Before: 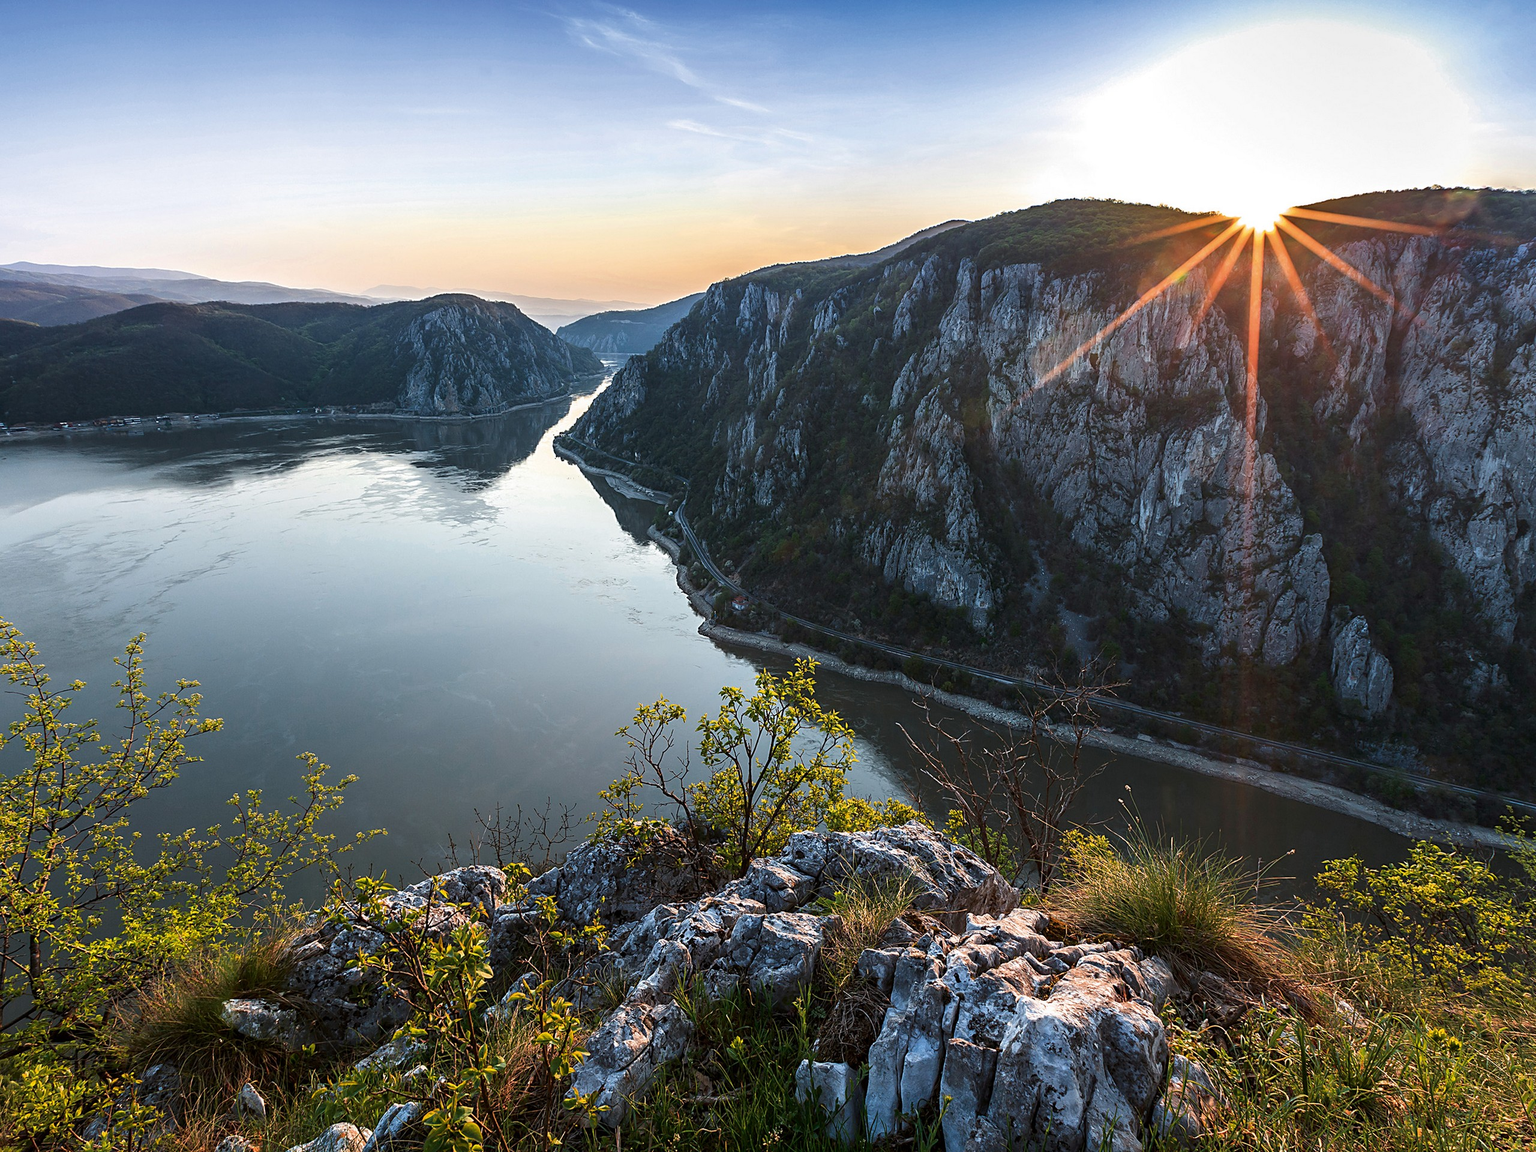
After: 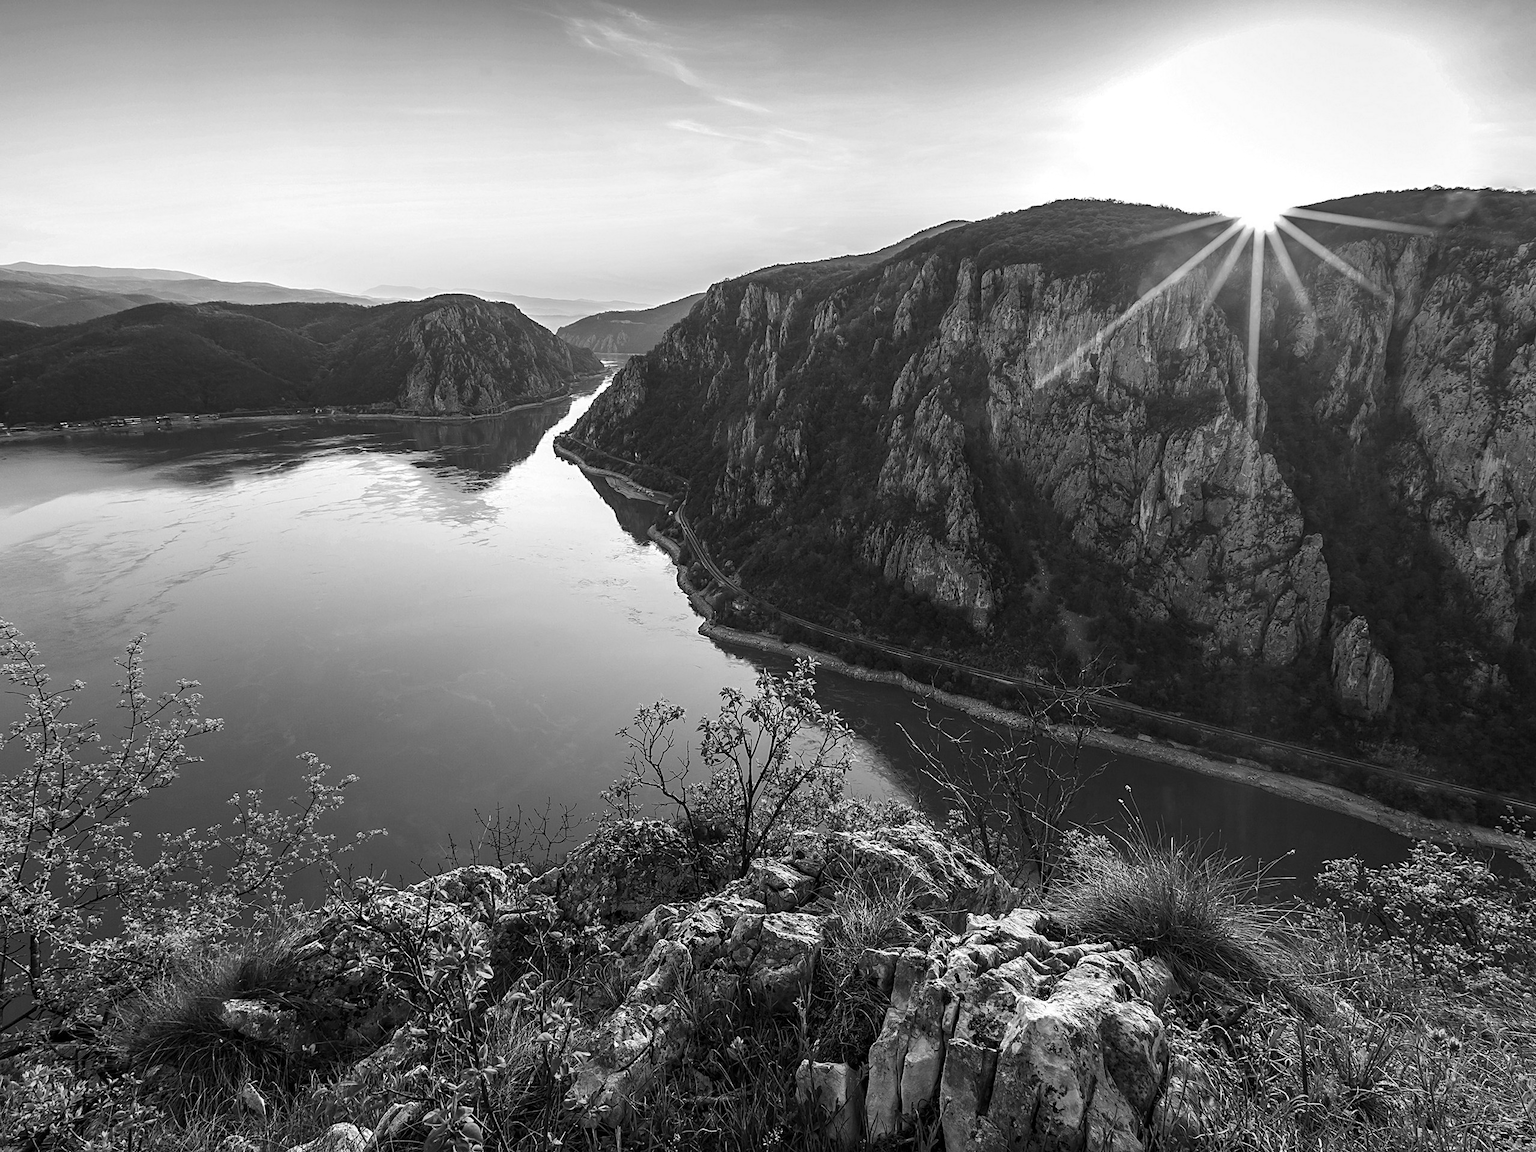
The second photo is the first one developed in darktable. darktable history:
monochrome: a 2.21, b -1.33, size 2.2
white balance: red 1.004, blue 1.096
